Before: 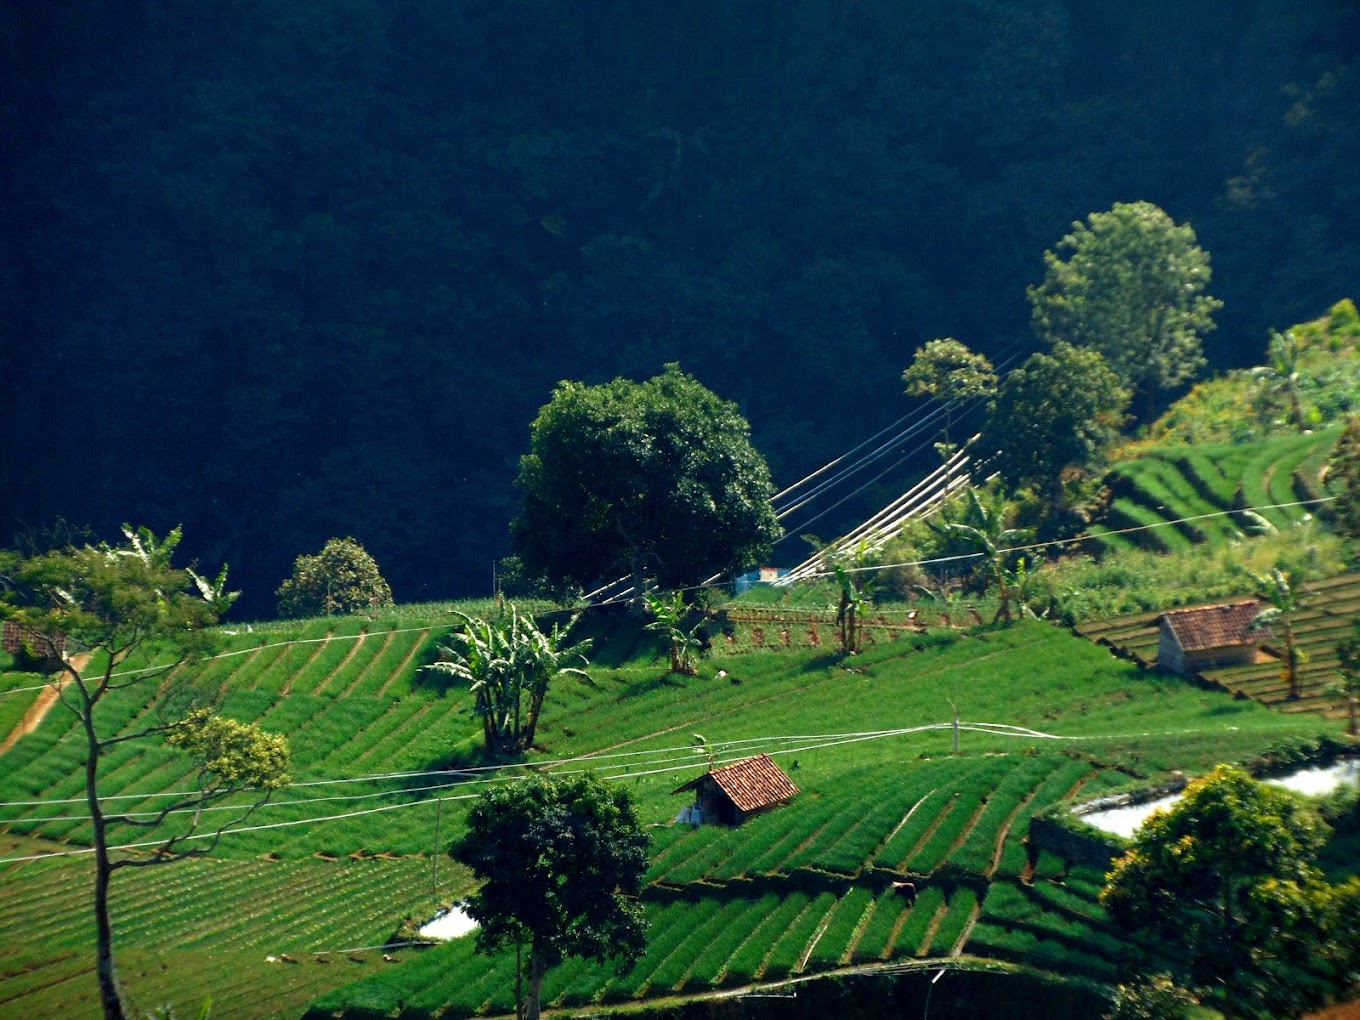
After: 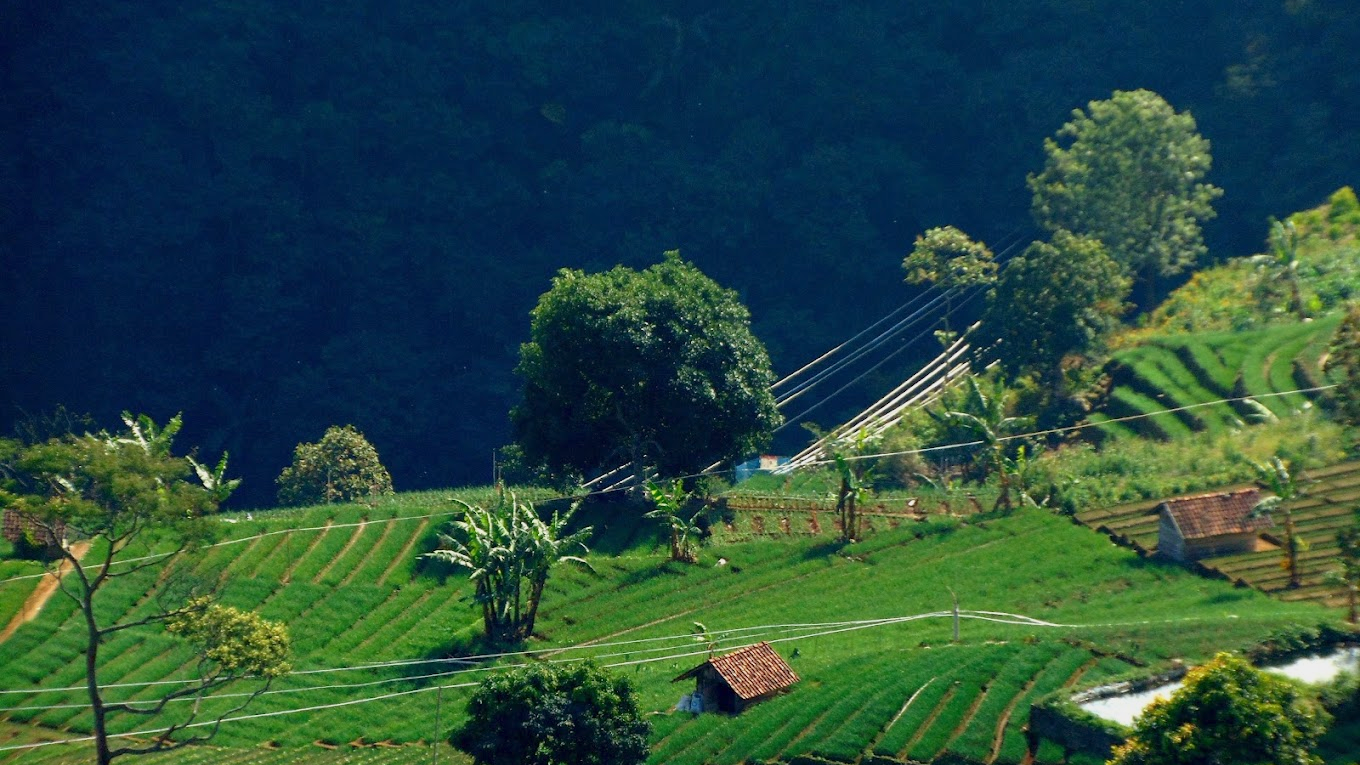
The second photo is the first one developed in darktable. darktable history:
crop: top 11.038%, bottom 13.962%
color balance rgb: contrast -10%
tone equalizer: on, module defaults
